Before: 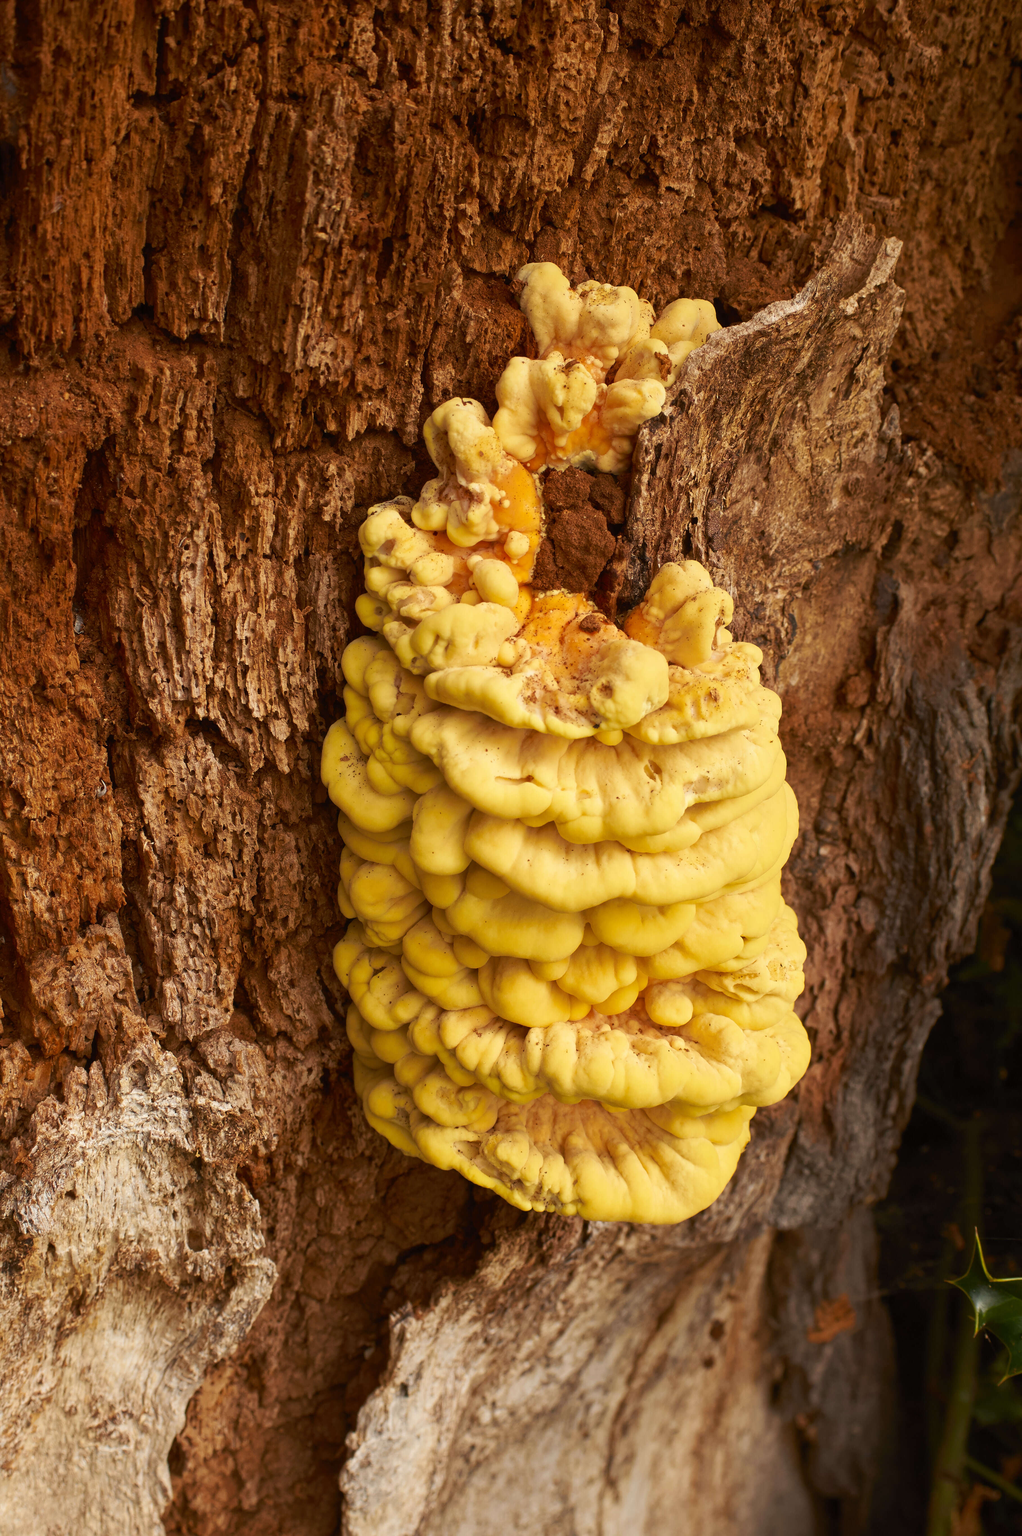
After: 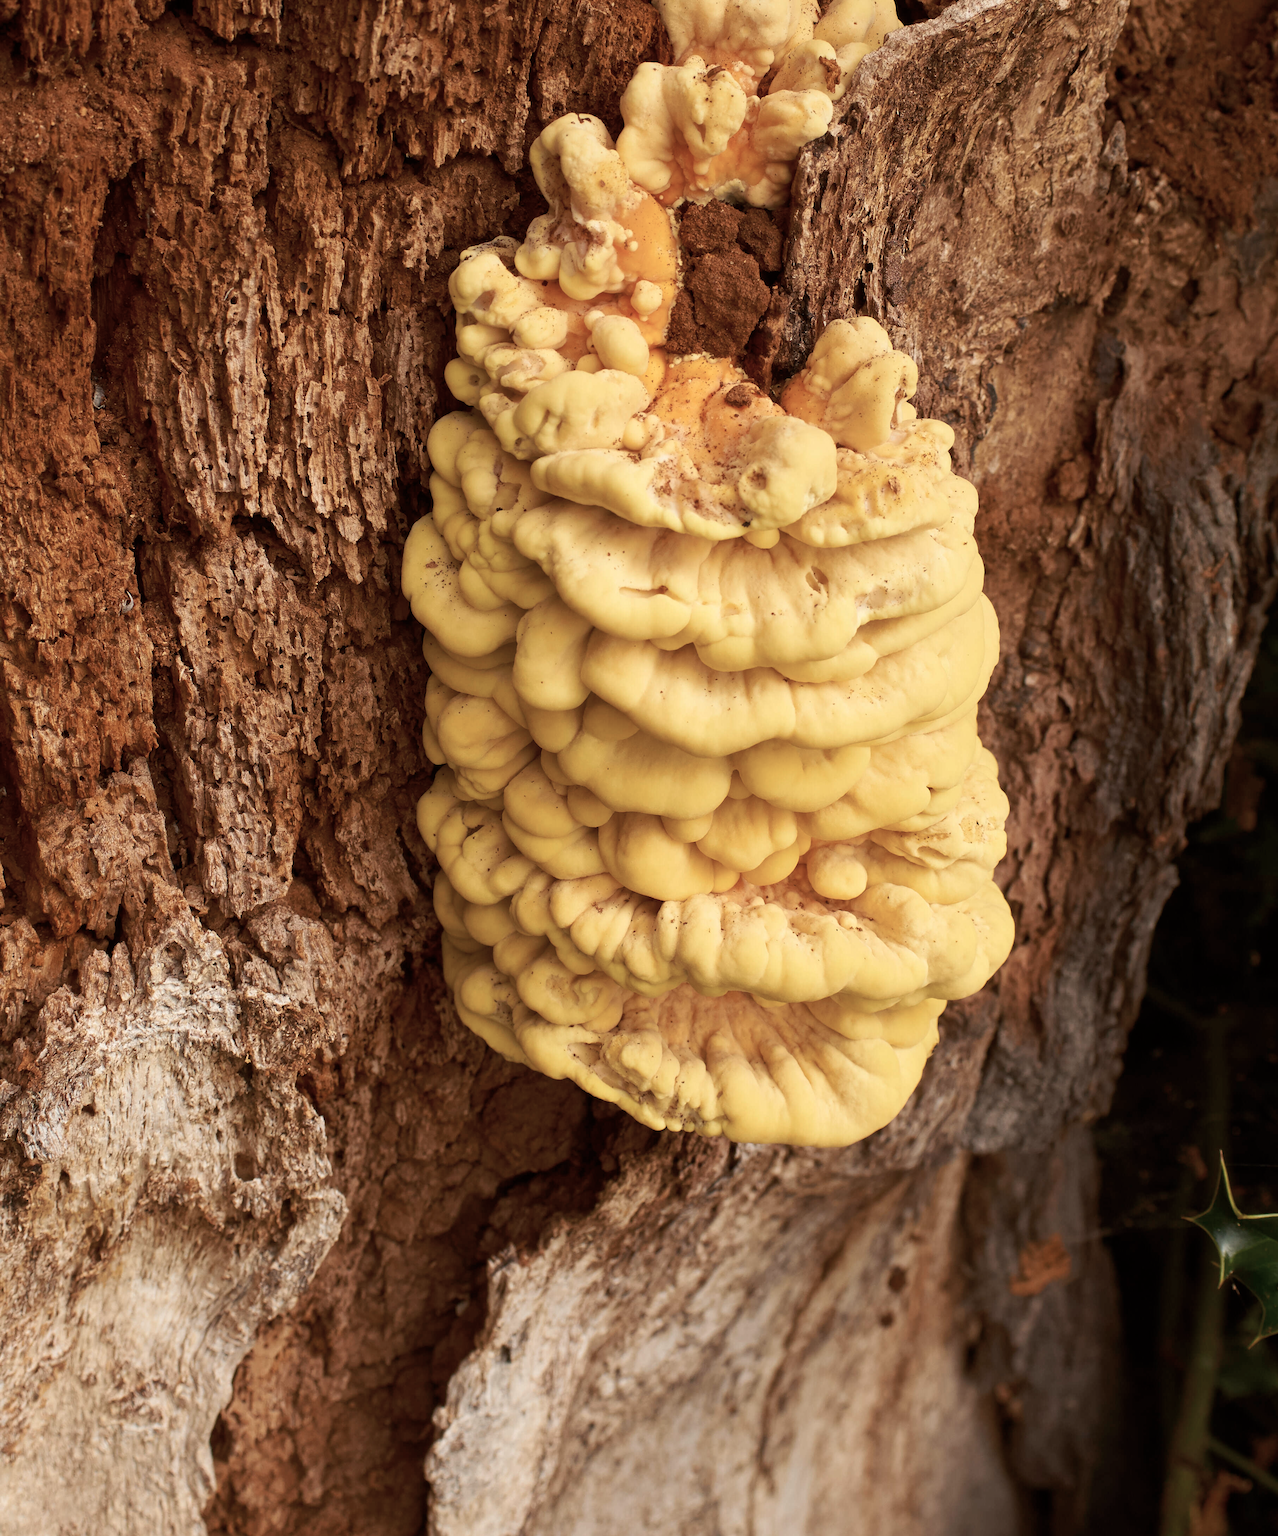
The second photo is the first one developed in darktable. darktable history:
color correction: saturation 0.8
crop and rotate: top 19.998%
